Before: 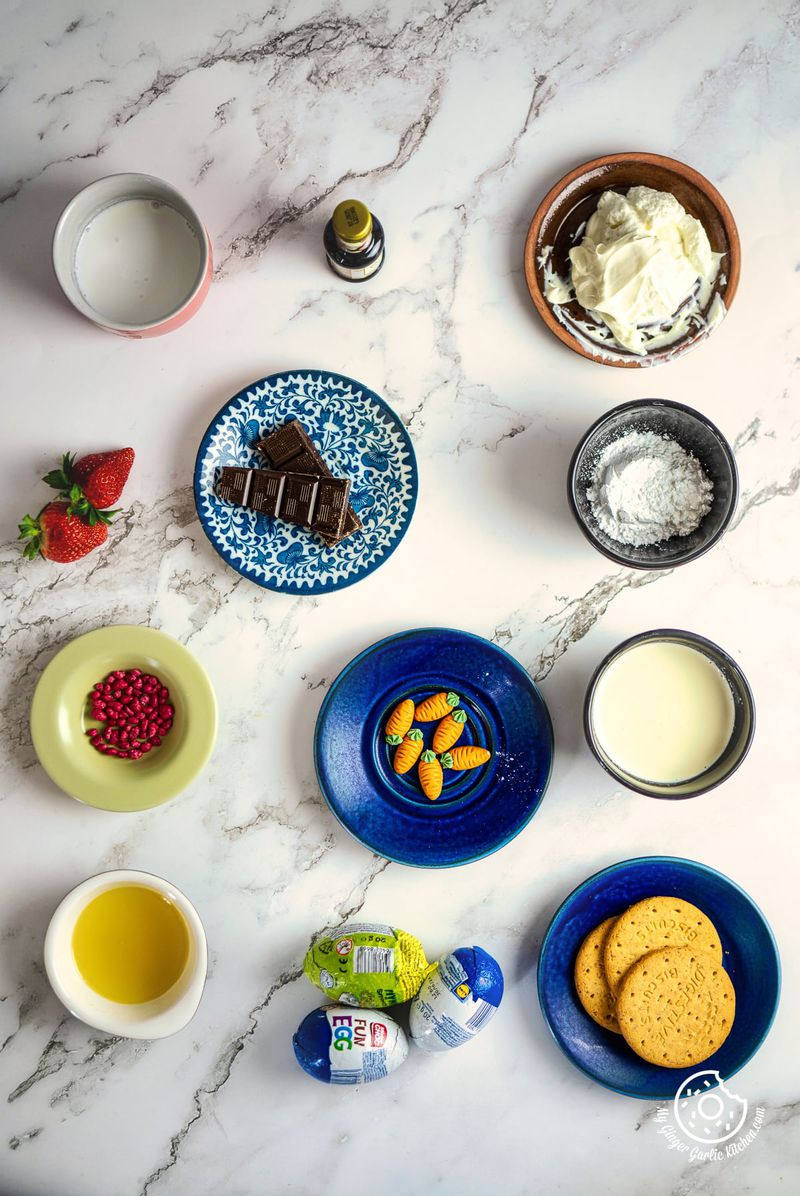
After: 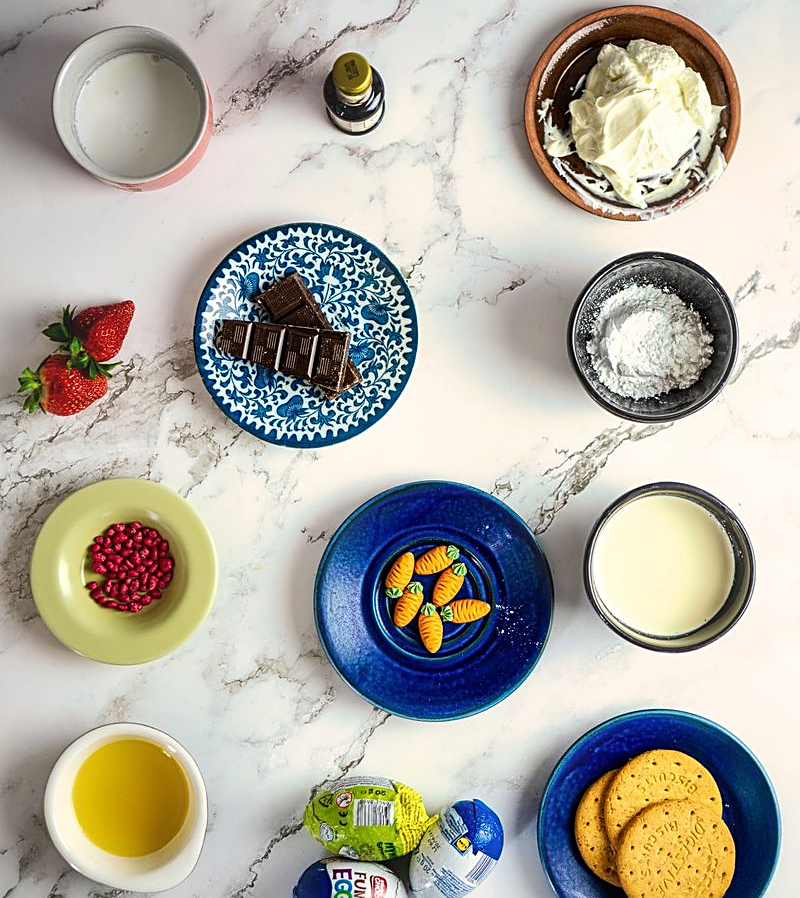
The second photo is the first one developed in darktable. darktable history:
crop and rotate: top 12.348%, bottom 12.549%
sharpen: on, module defaults
